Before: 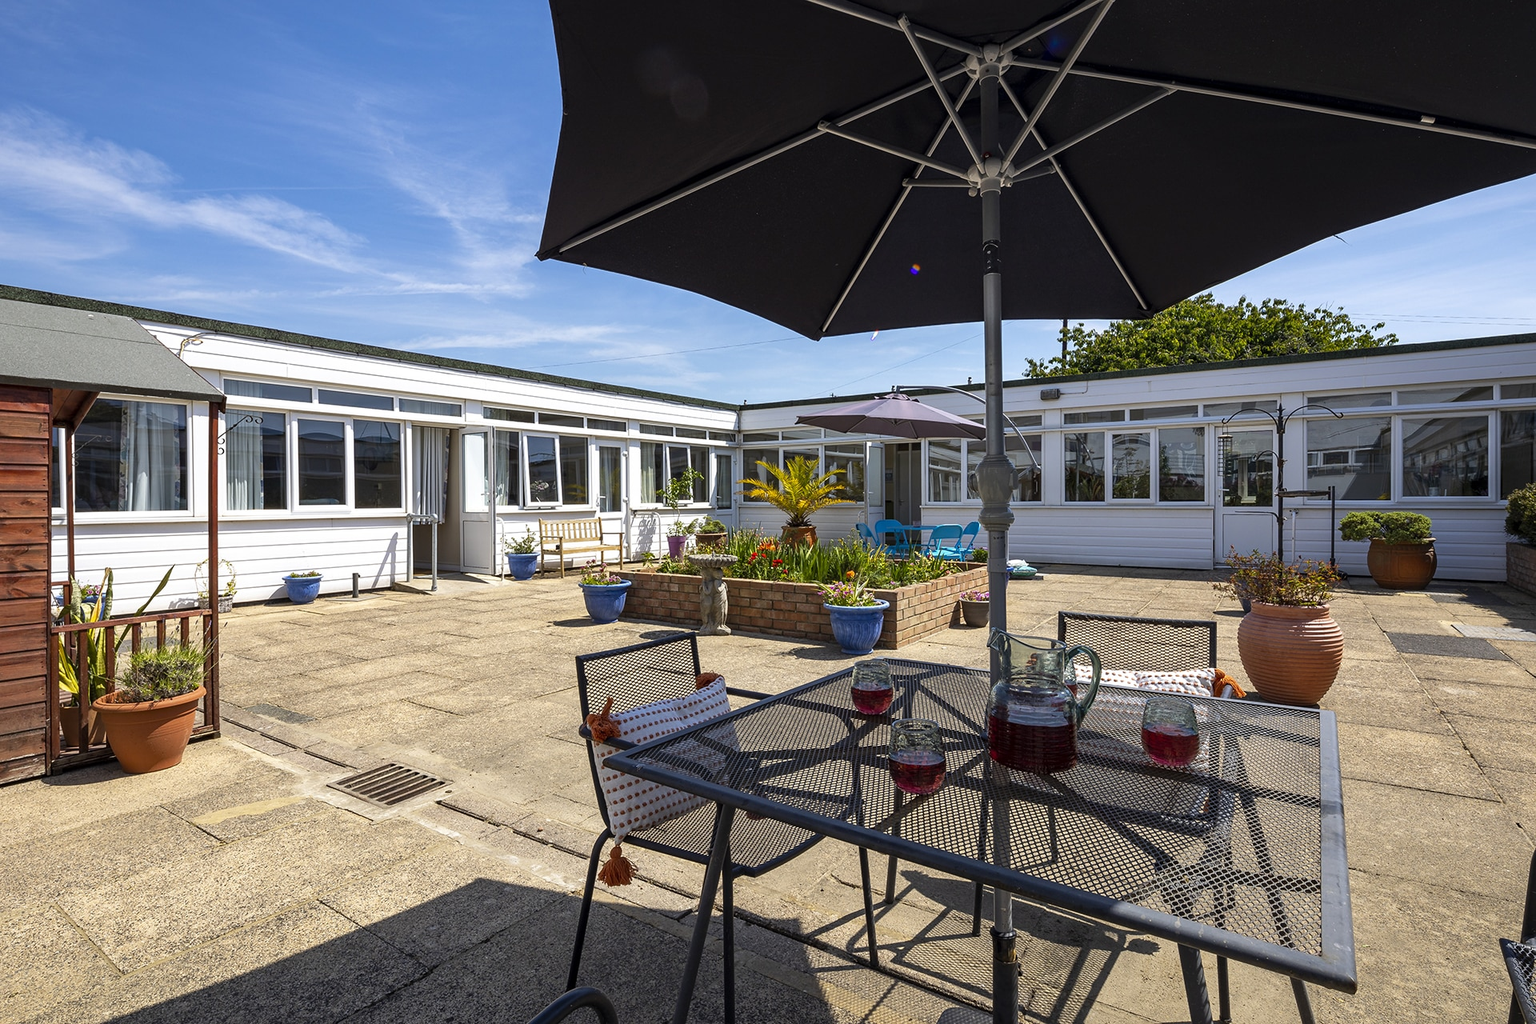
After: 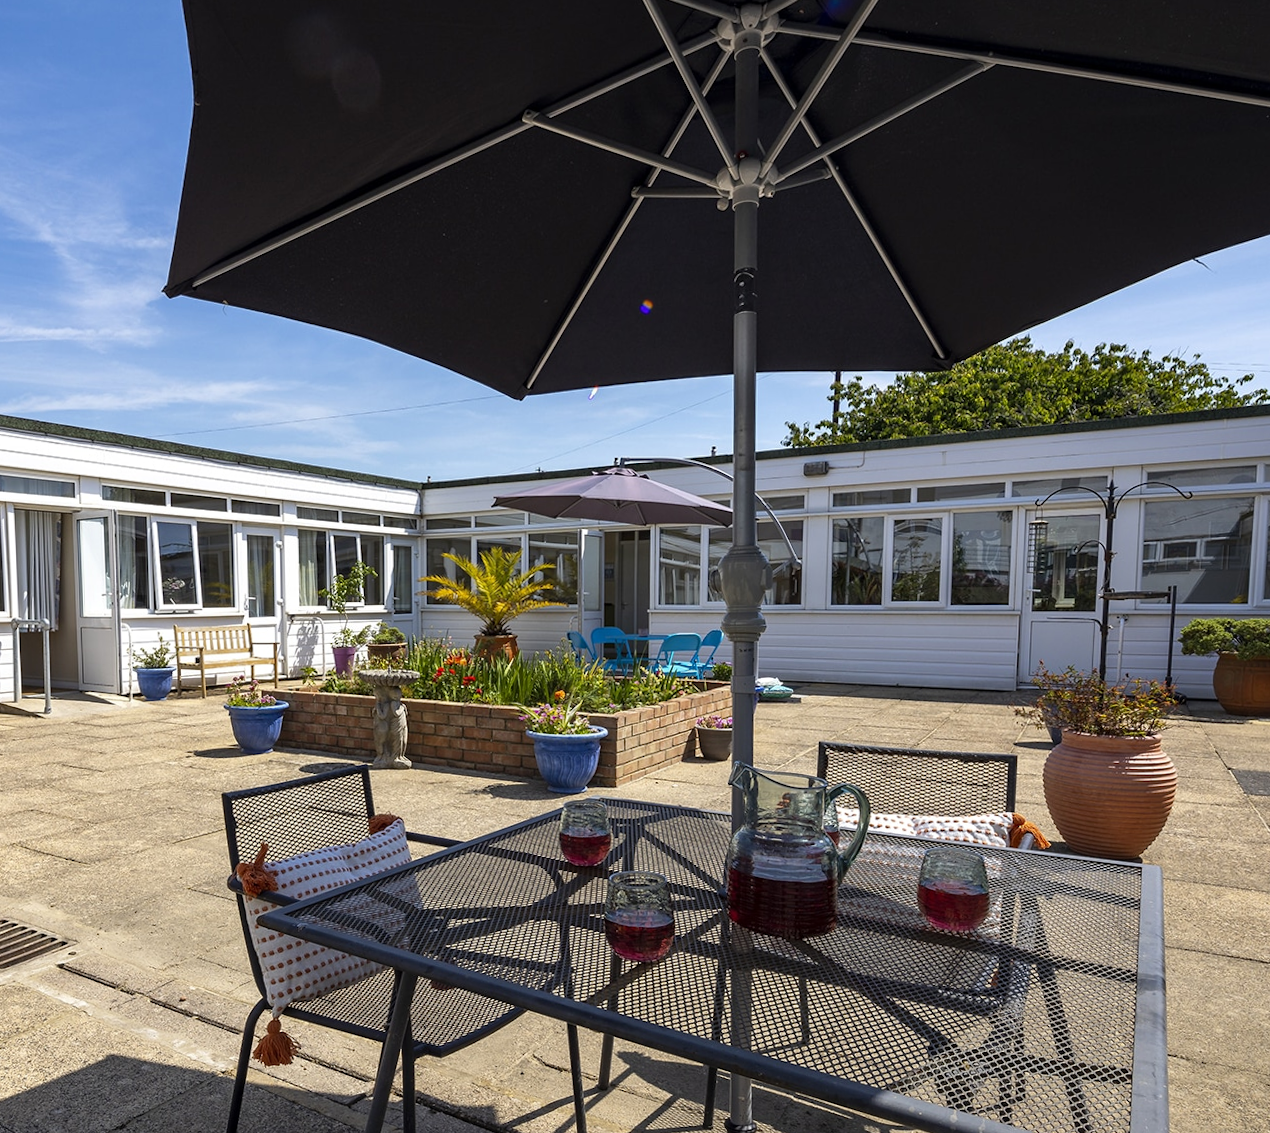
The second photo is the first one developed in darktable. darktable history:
crop and rotate: left 24.034%, top 2.838%, right 6.406%, bottom 6.299%
rotate and perspective: rotation 0.074°, lens shift (vertical) 0.096, lens shift (horizontal) -0.041, crop left 0.043, crop right 0.952, crop top 0.024, crop bottom 0.979
